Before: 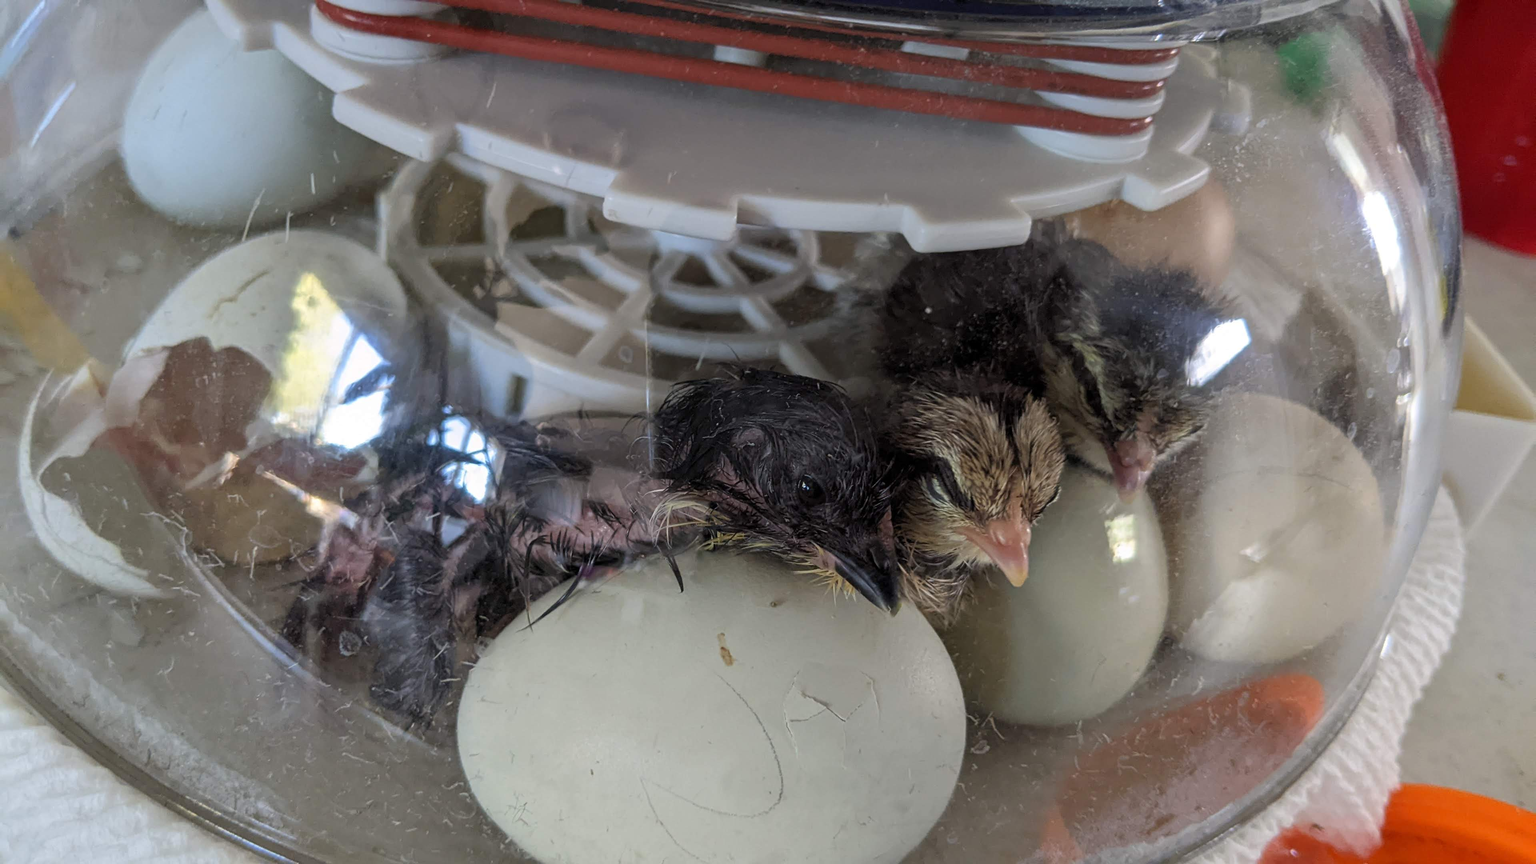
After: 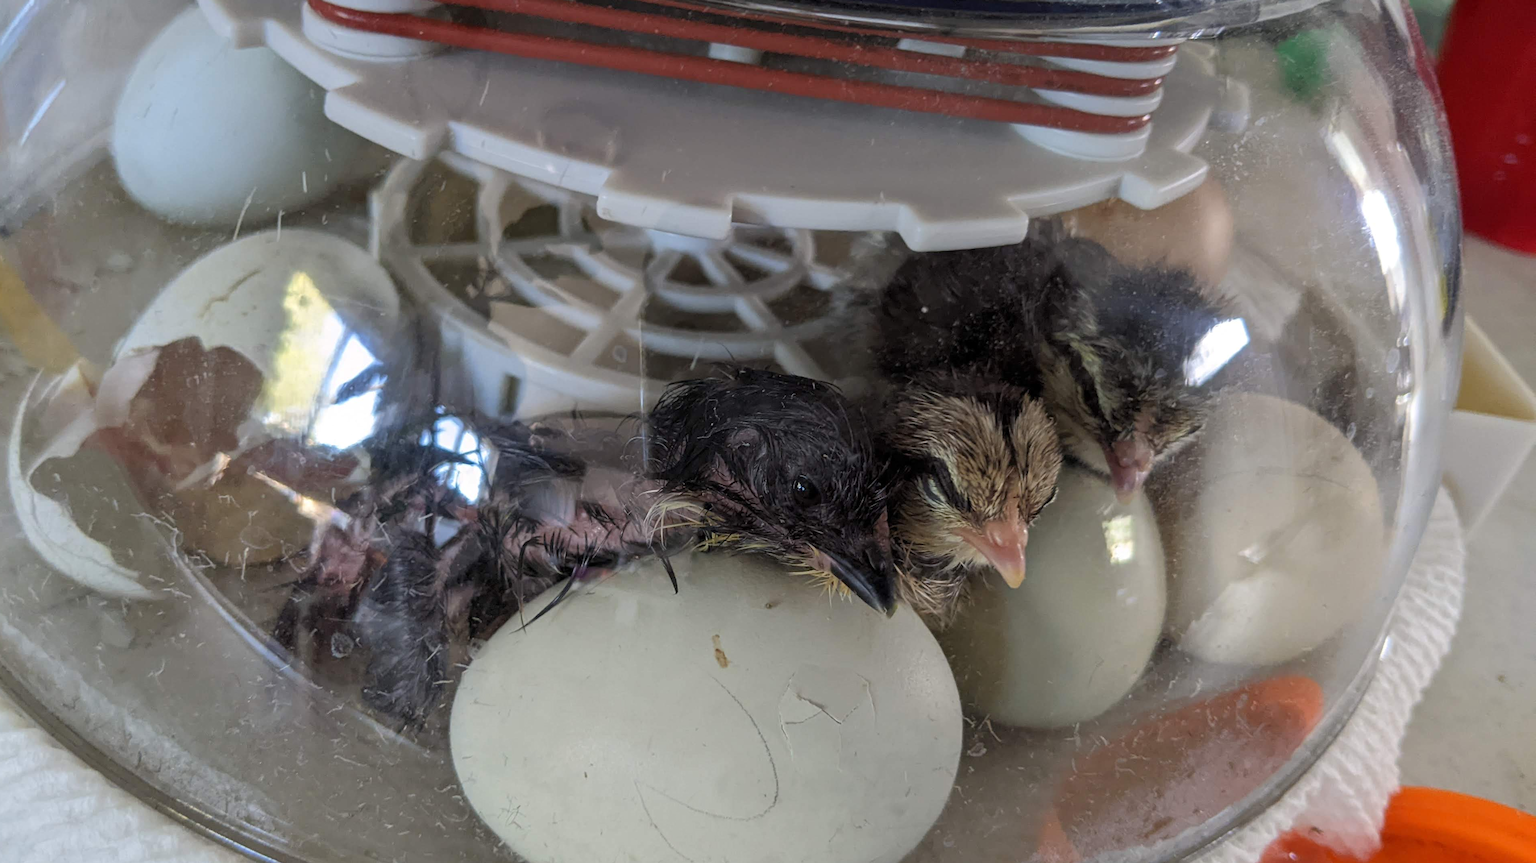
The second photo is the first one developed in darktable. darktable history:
crop and rotate: left 0.706%, top 0.4%, bottom 0.315%
tone equalizer: edges refinement/feathering 500, mask exposure compensation -1.57 EV, preserve details no
